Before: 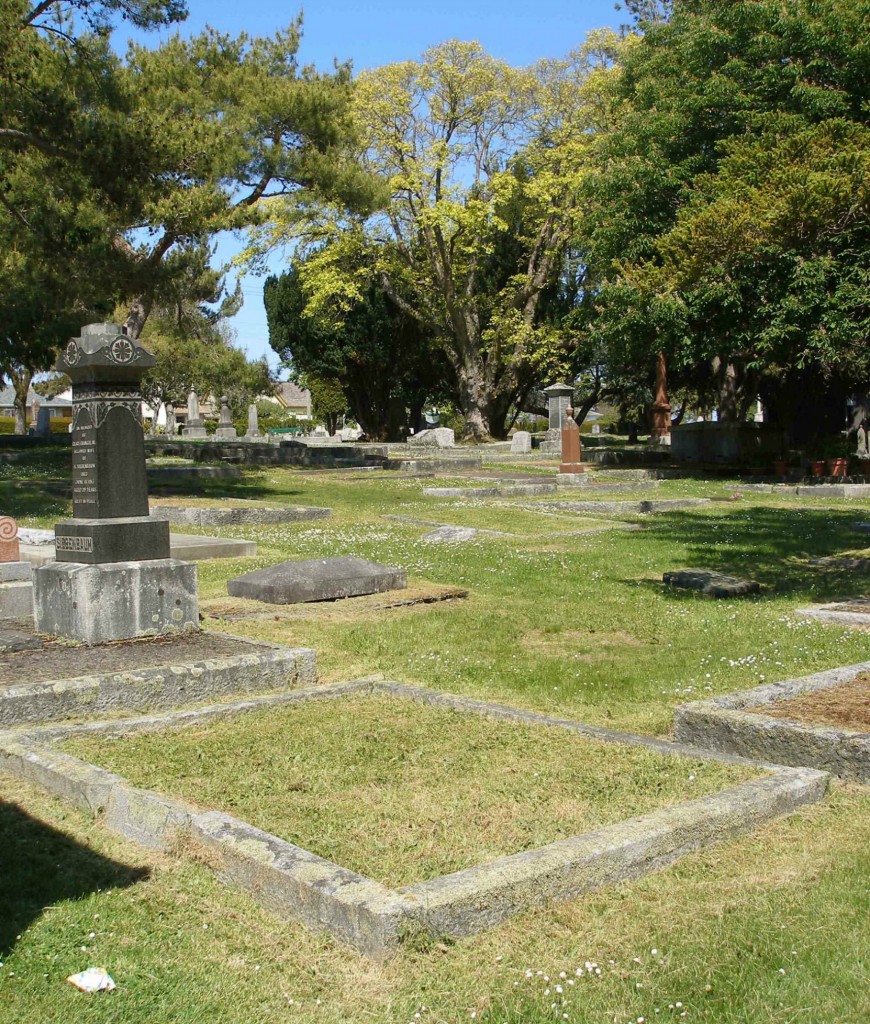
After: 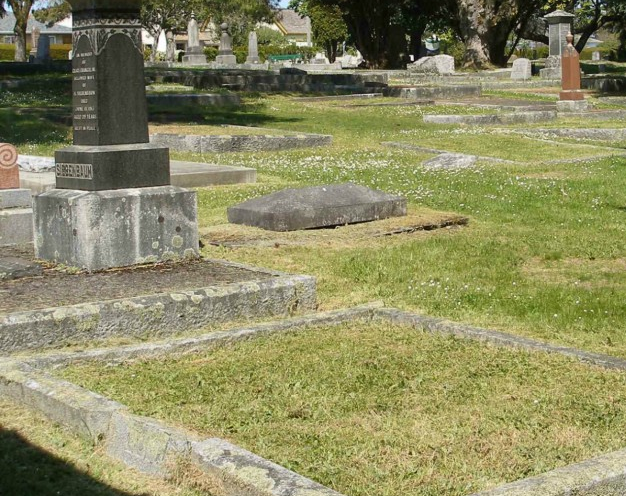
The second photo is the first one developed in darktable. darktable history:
shadows and highlights: shadows 22.7, highlights -48.71, soften with gaussian
crop: top 36.498%, right 27.964%, bottom 14.995%
